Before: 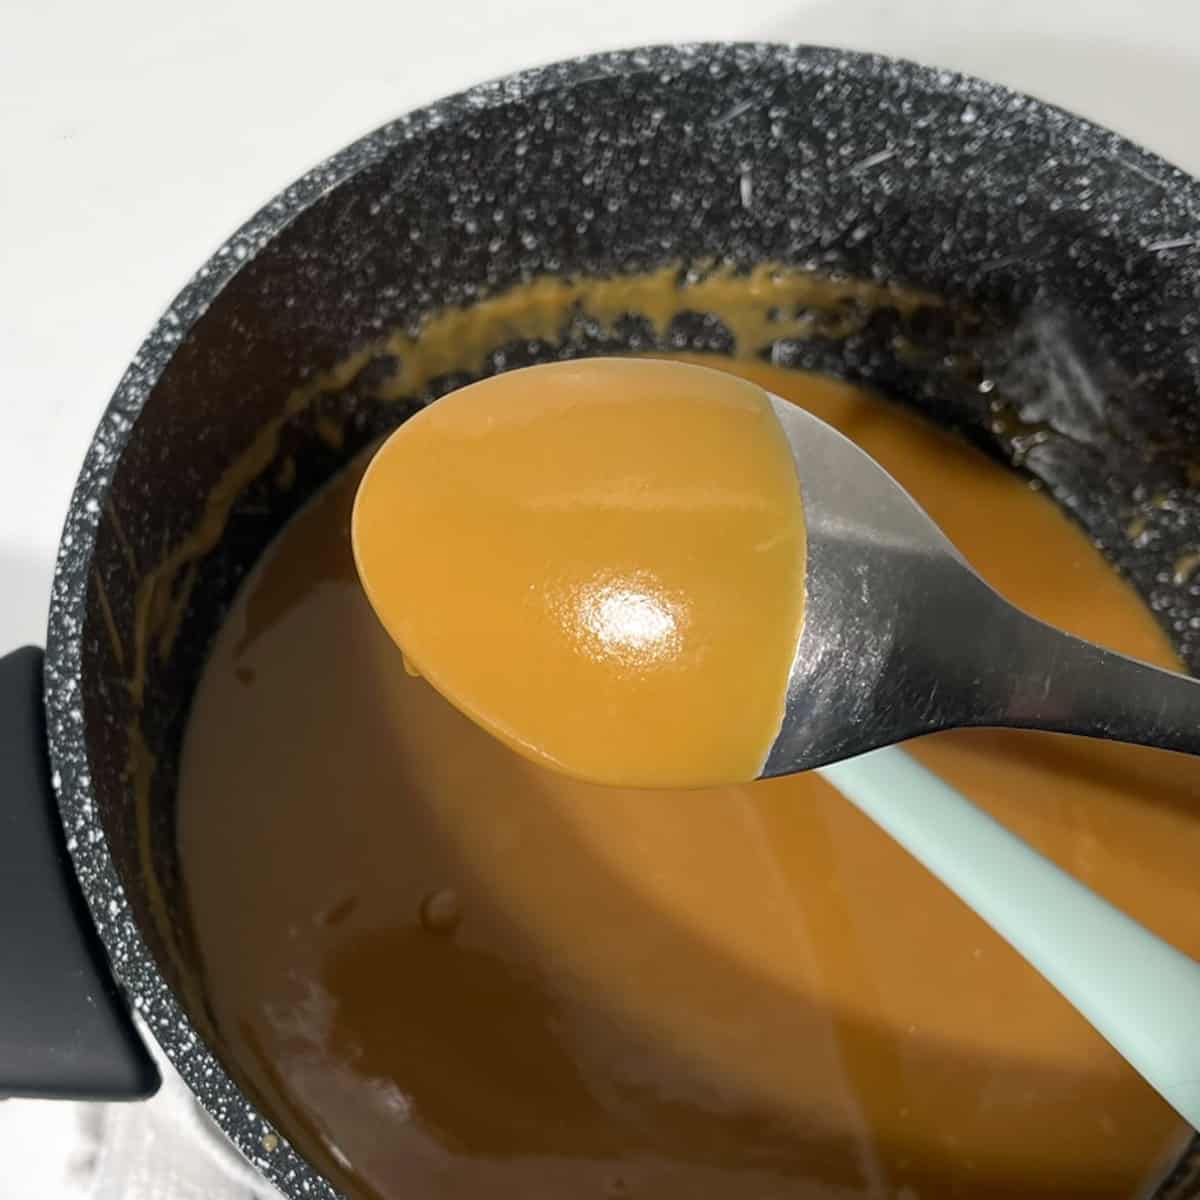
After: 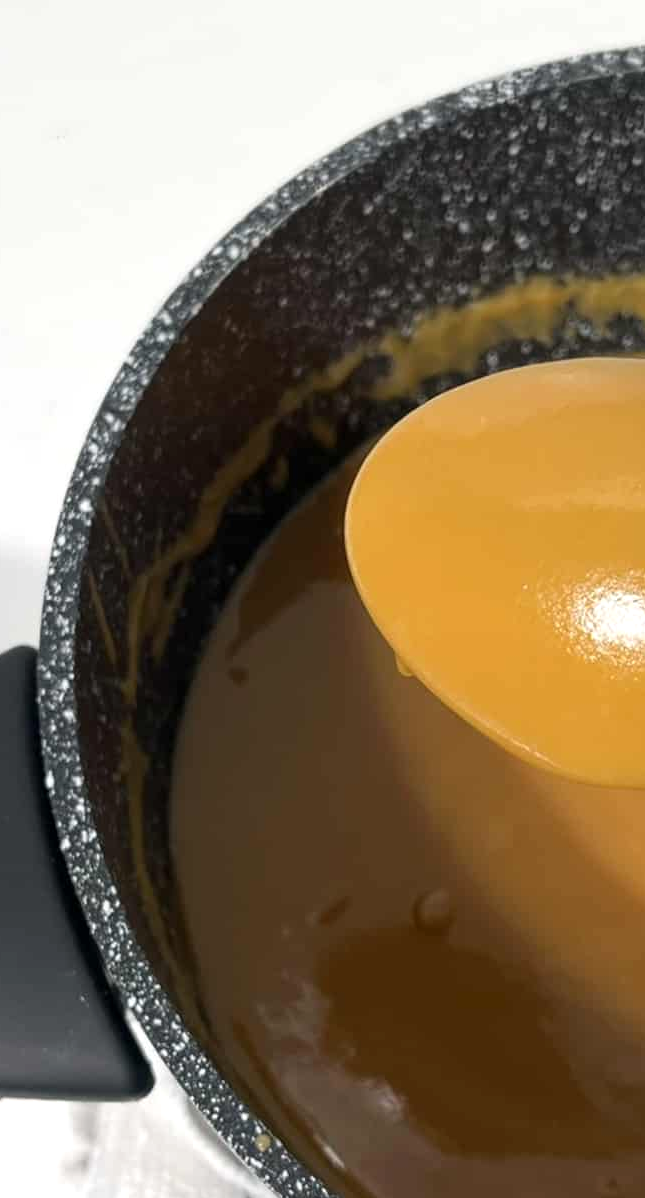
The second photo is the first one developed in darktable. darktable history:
exposure: exposure 0.15 EV, compensate highlight preservation false
crop: left 0.587%, right 45.588%, bottom 0.086%
